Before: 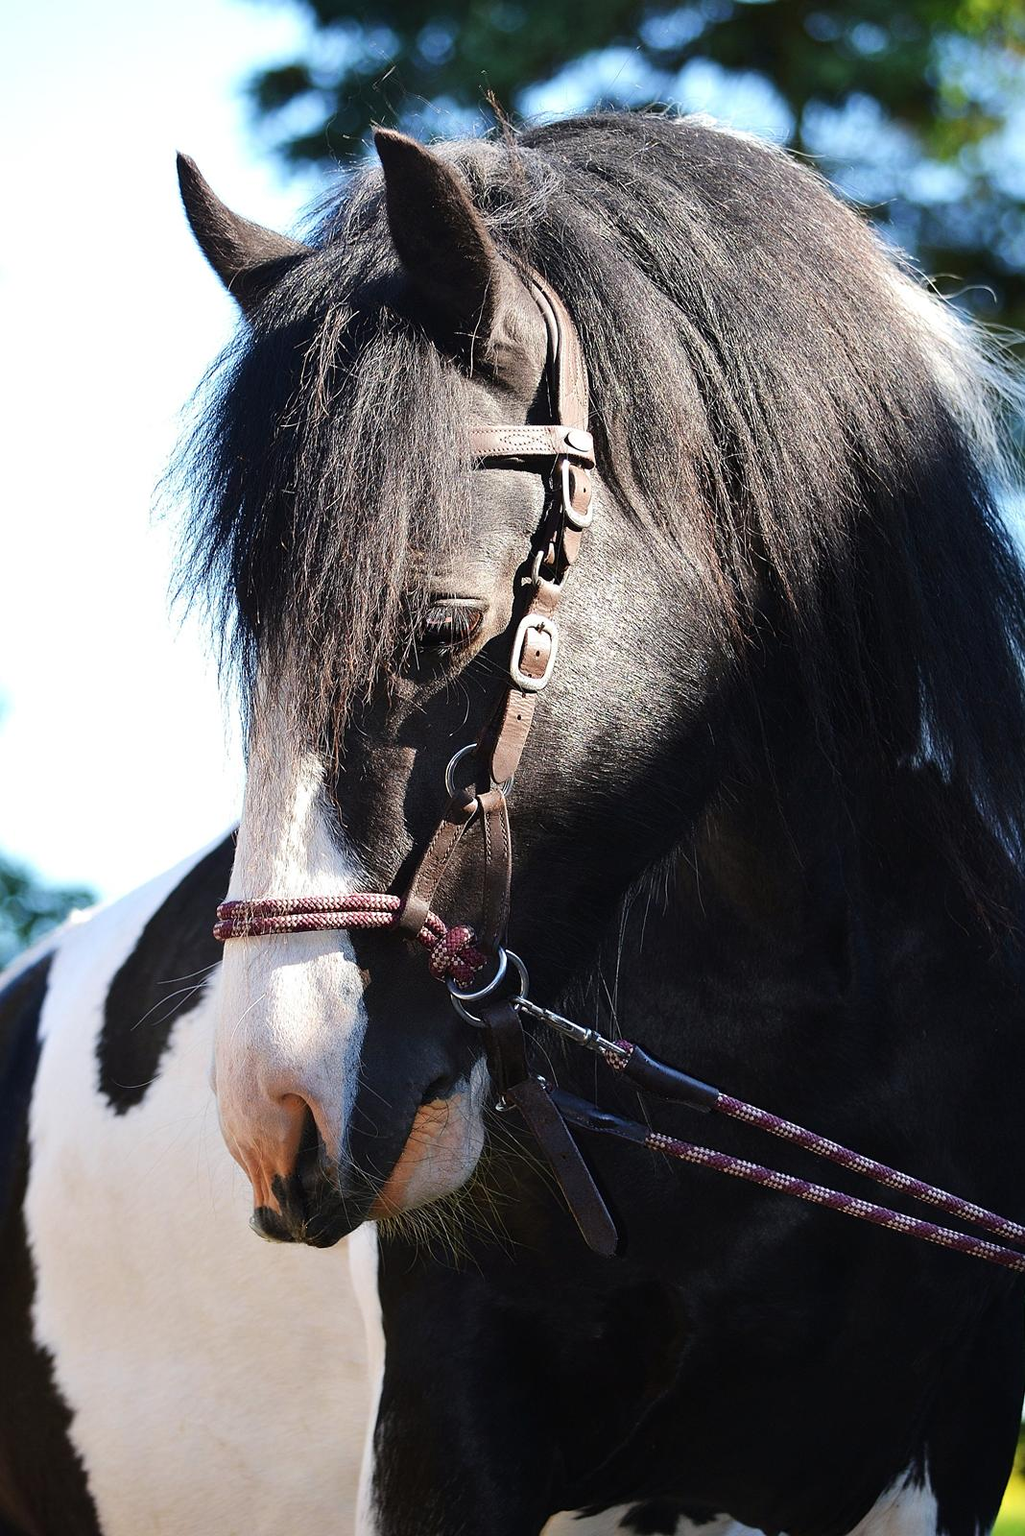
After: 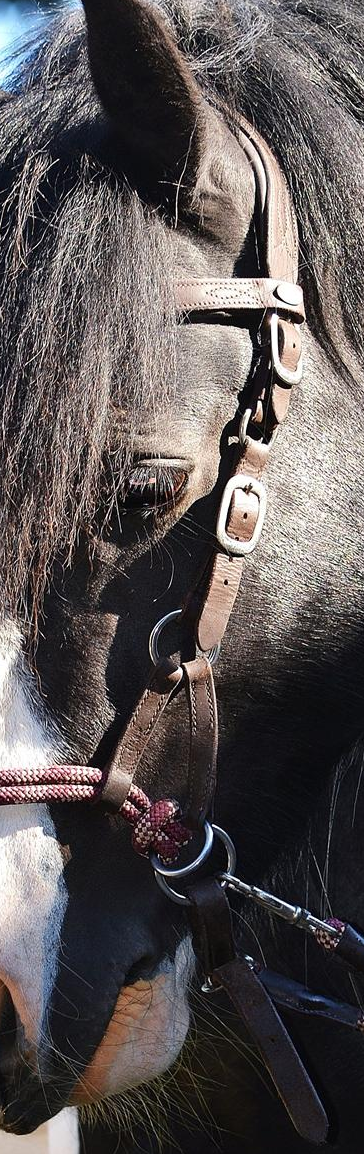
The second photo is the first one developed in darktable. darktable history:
crop and rotate: left 29.533%, top 10.325%, right 36.372%, bottom 17.521%
